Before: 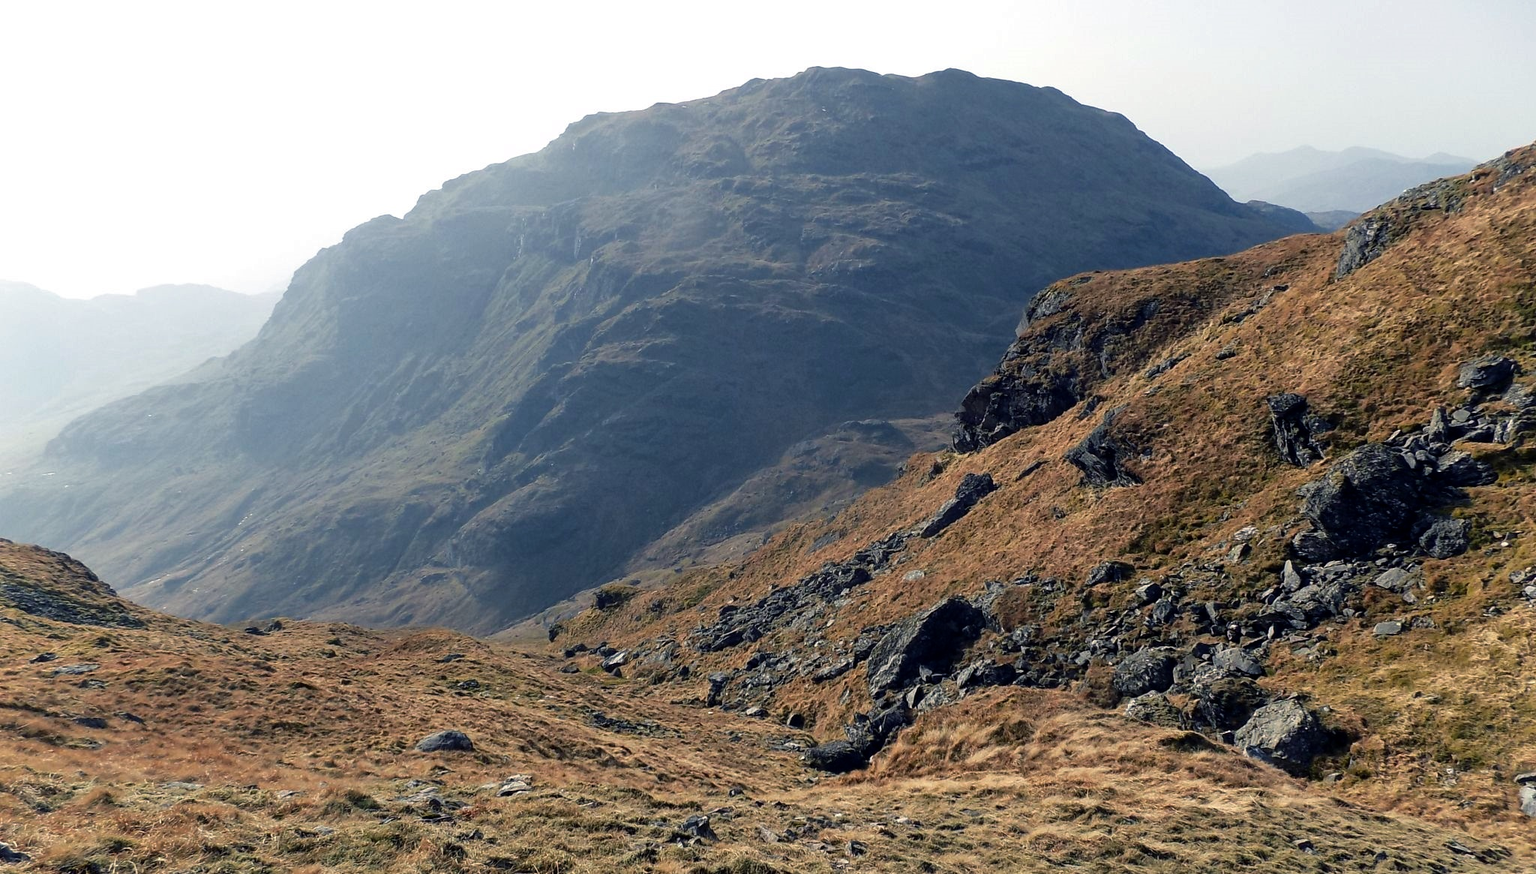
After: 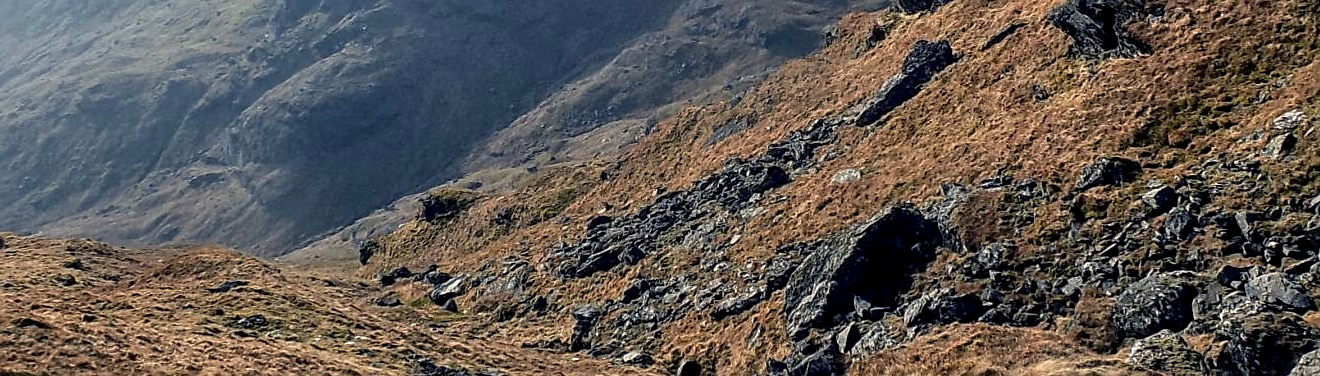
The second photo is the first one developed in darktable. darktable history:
sharpen: on, module defaults
crop: left 18.188%, top 50.811%, right 17.341%, bottom 16.866%
local contrast: detail 142%
